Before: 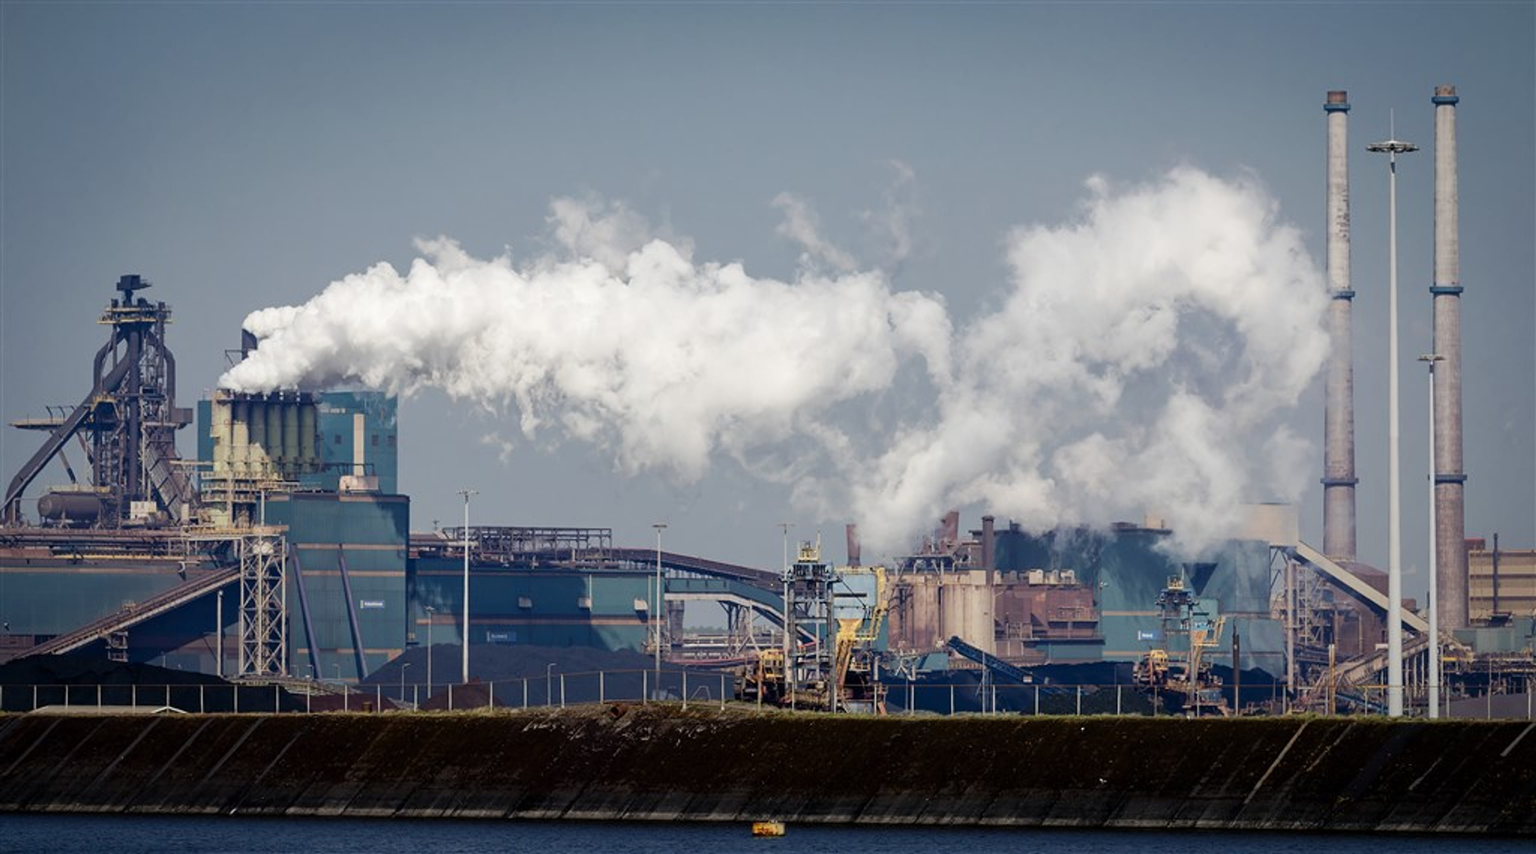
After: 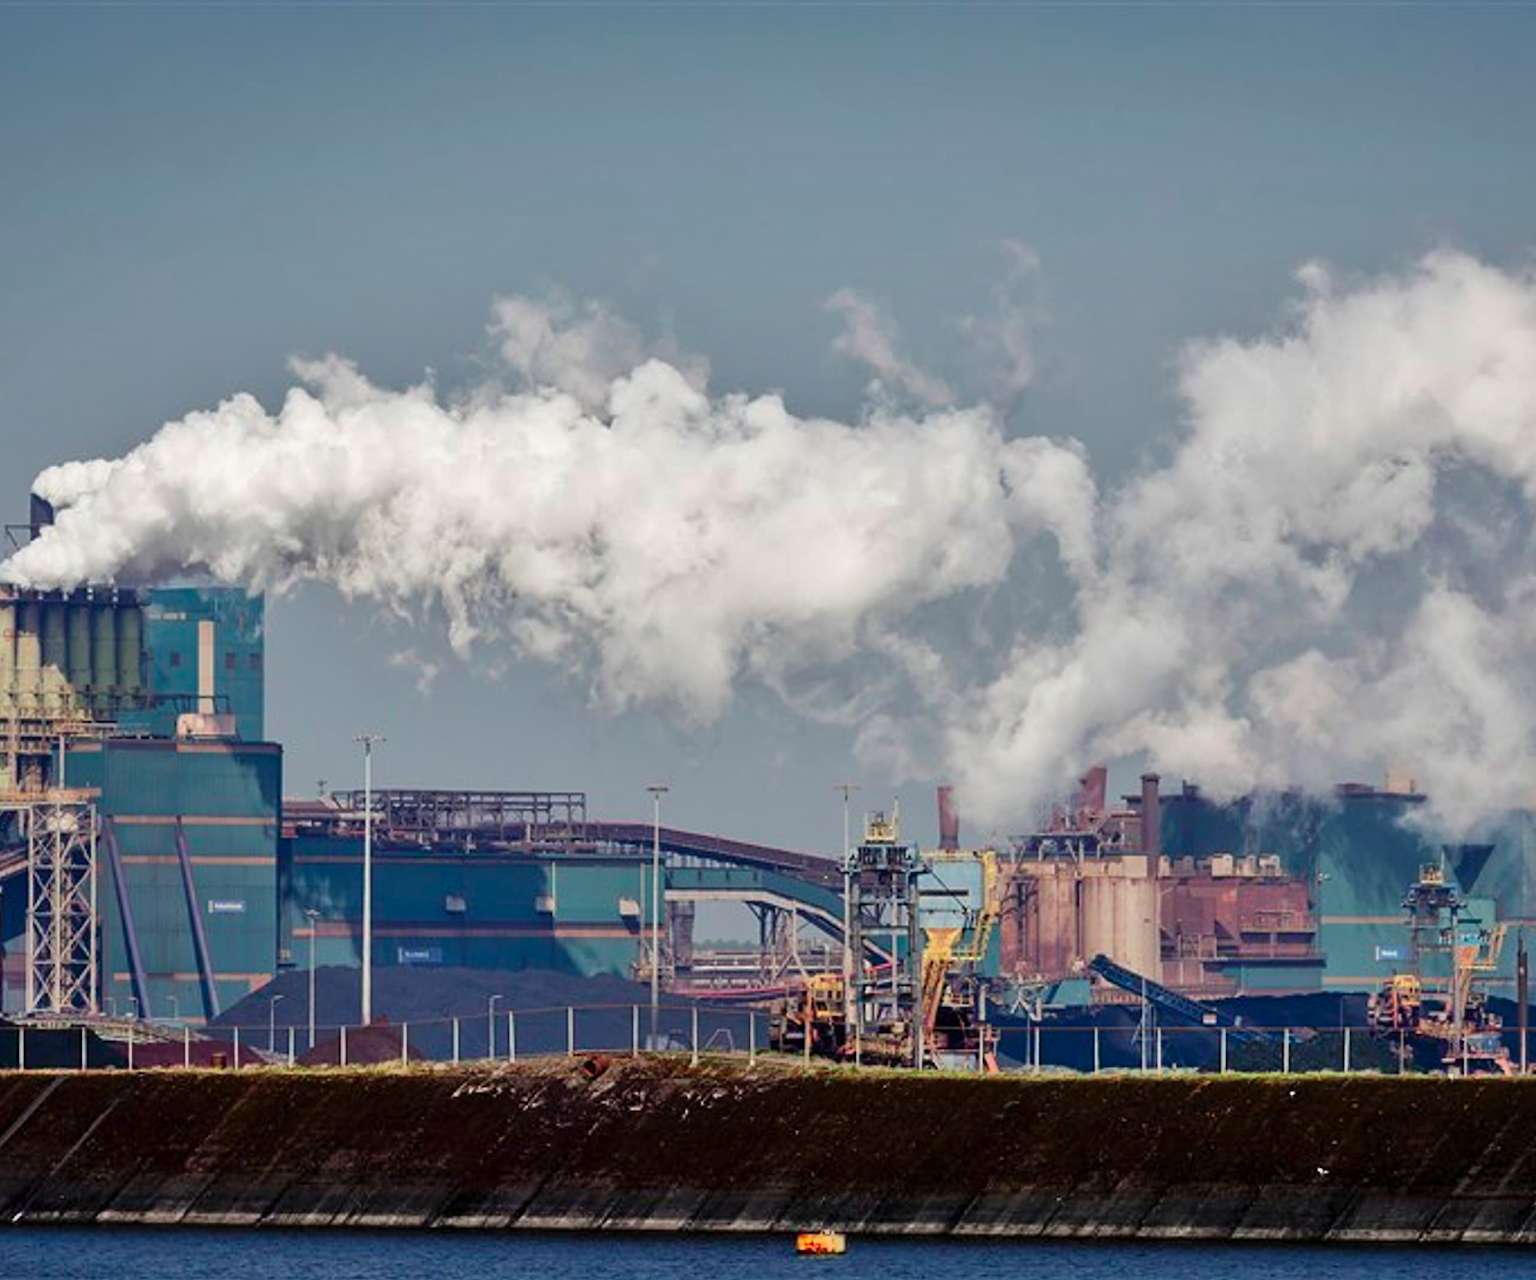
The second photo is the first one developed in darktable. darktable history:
color contrast: green-magenta contrast 1.73, blue-yellow contrast 1.15
crop and rotate: left 14.436%, right 18.898%
shadows and highlights: low approximation 0.01, soften with gaussian
